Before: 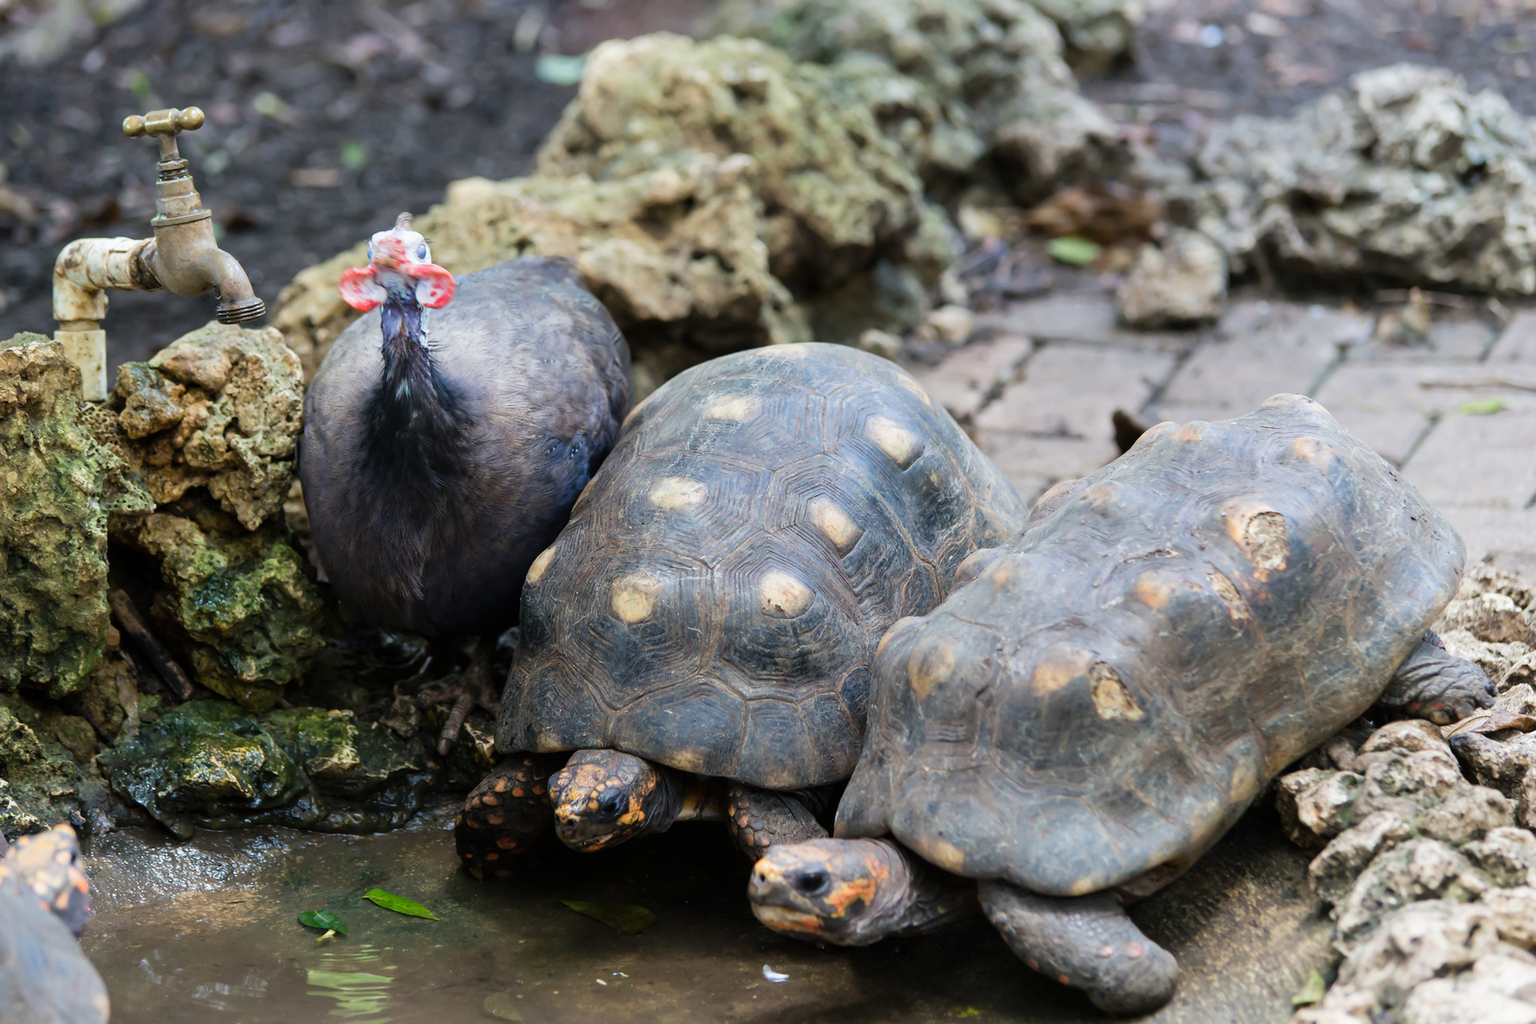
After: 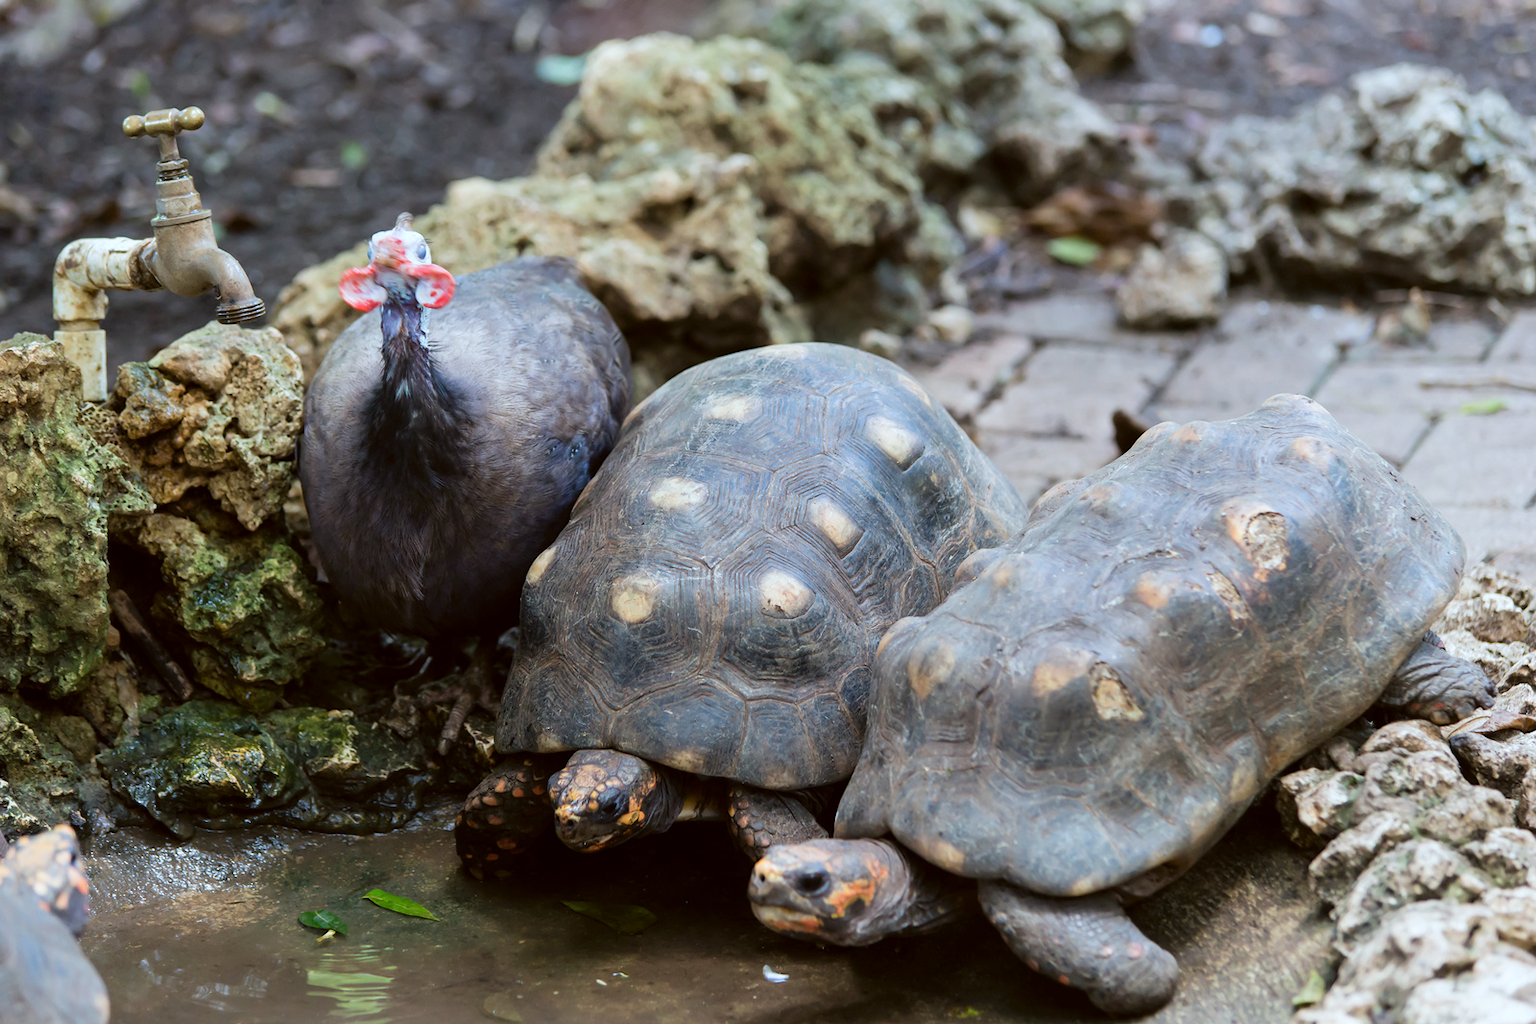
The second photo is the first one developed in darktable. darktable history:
color correction: highlights a* -3.01, highlights b* -6.85, shadows a* 3.07, shadows b* 5.41
